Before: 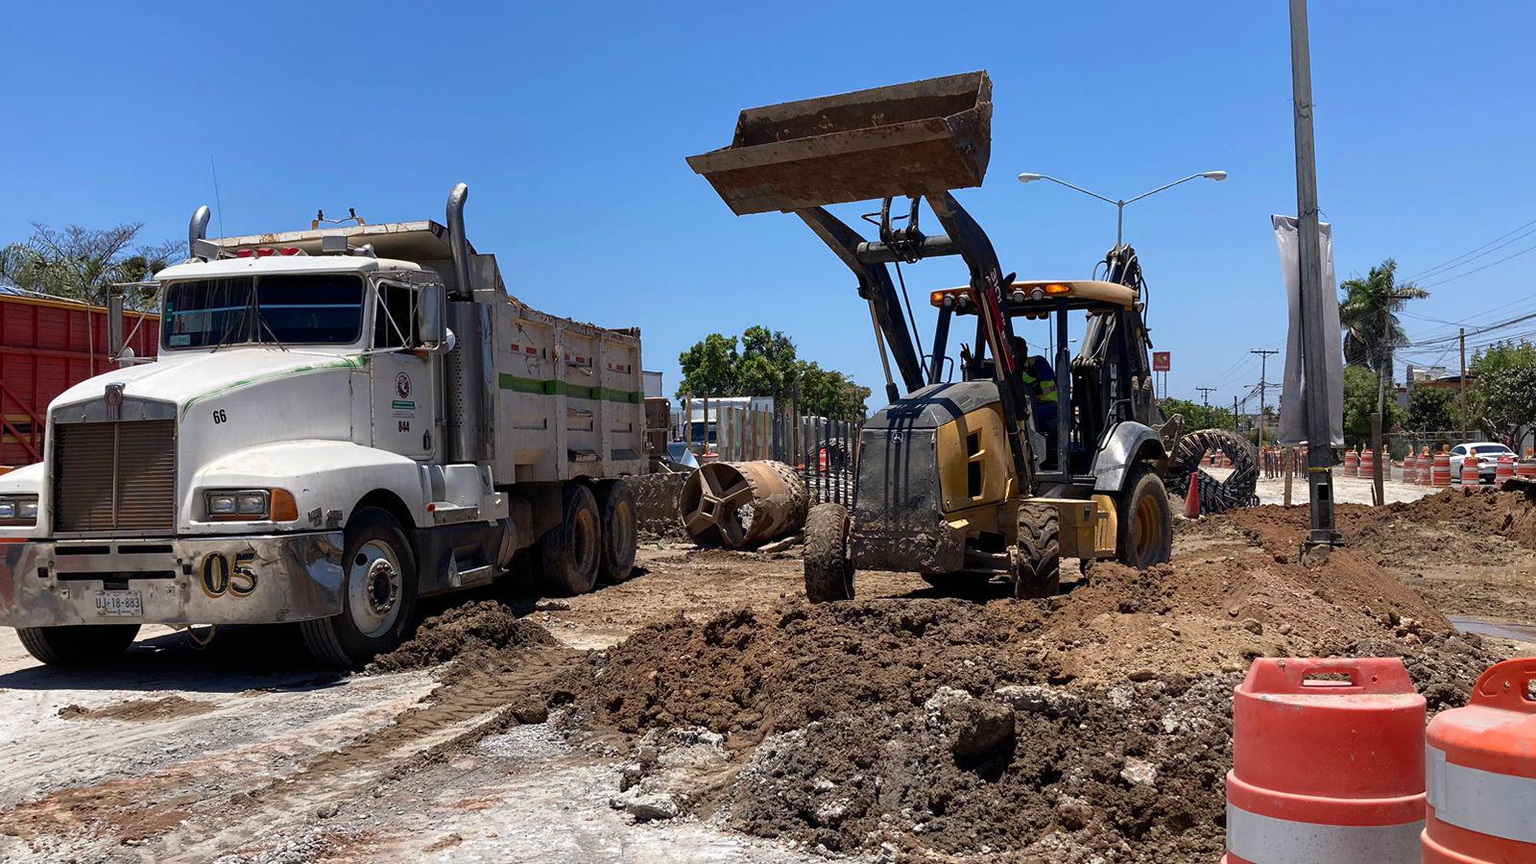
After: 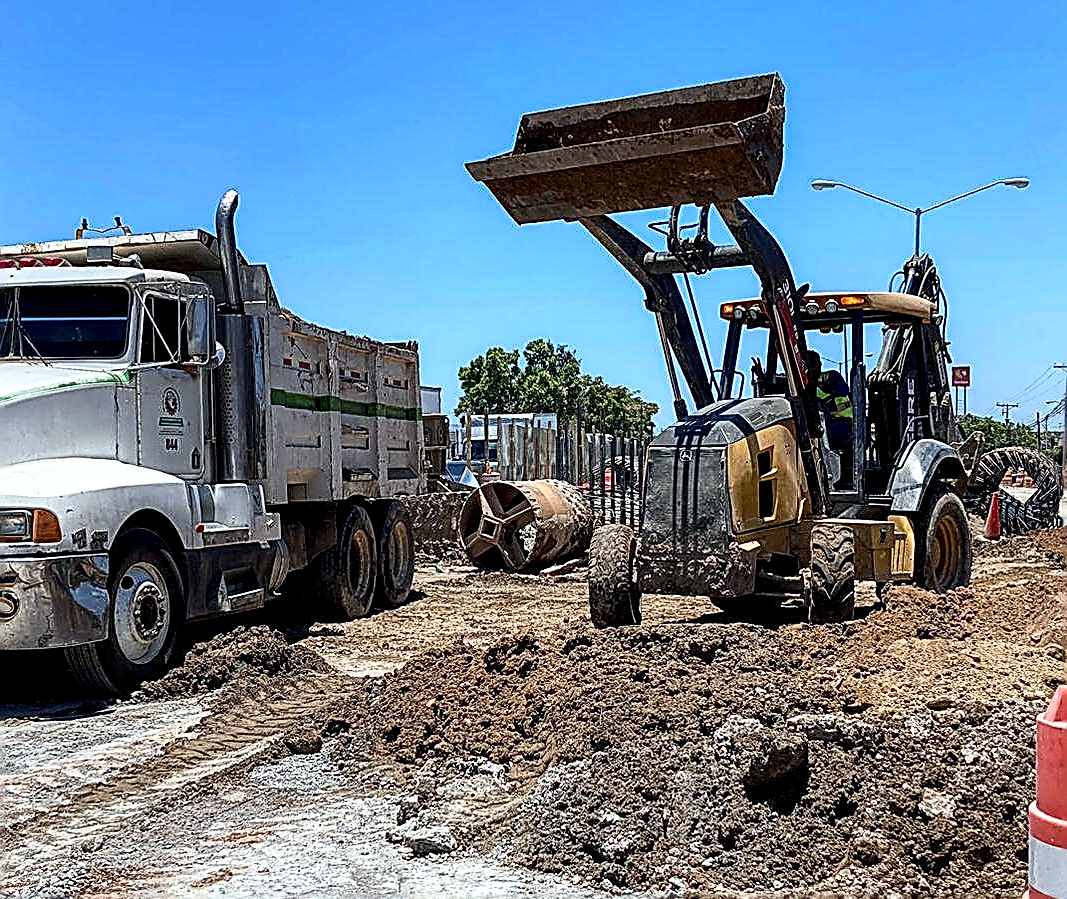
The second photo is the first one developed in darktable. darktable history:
crop and rotate: left 15.563%, right 17.732%
tone equalizer: edges refinement/feathering 500, mask exposure compensation -1.57 EV, preserve details no
local contrast: highlights 60%, shadows 62%, detail 160%
shadows and highlights: shadows 36.24, highlights -27.93, soften with gaussian
color calibration: illuminant Planckian (black body), adaptation linear Bradford (ICC v4), x 0.362, y 0.366, temperature 4517.13 K, saturation algorithm version 1 (2020)
contrast brightness saturation: contrast 0.2, brightness 0.141, saturation 0.139
sharpen: amount 1.874
